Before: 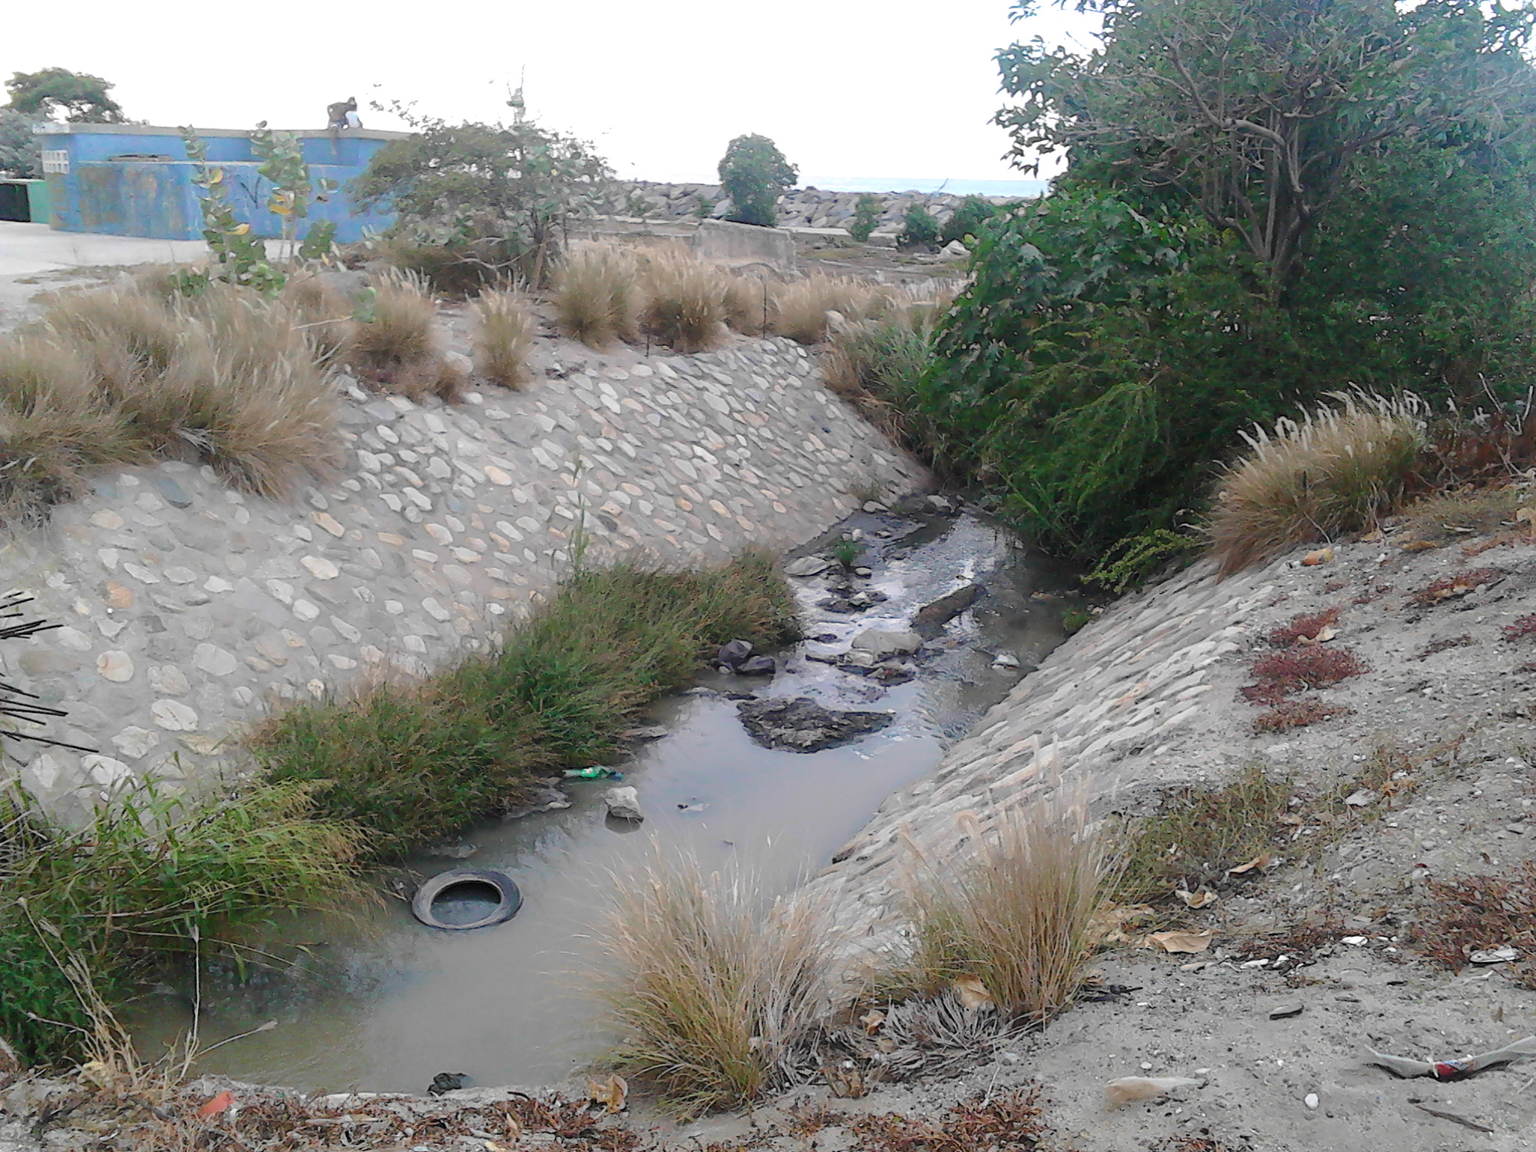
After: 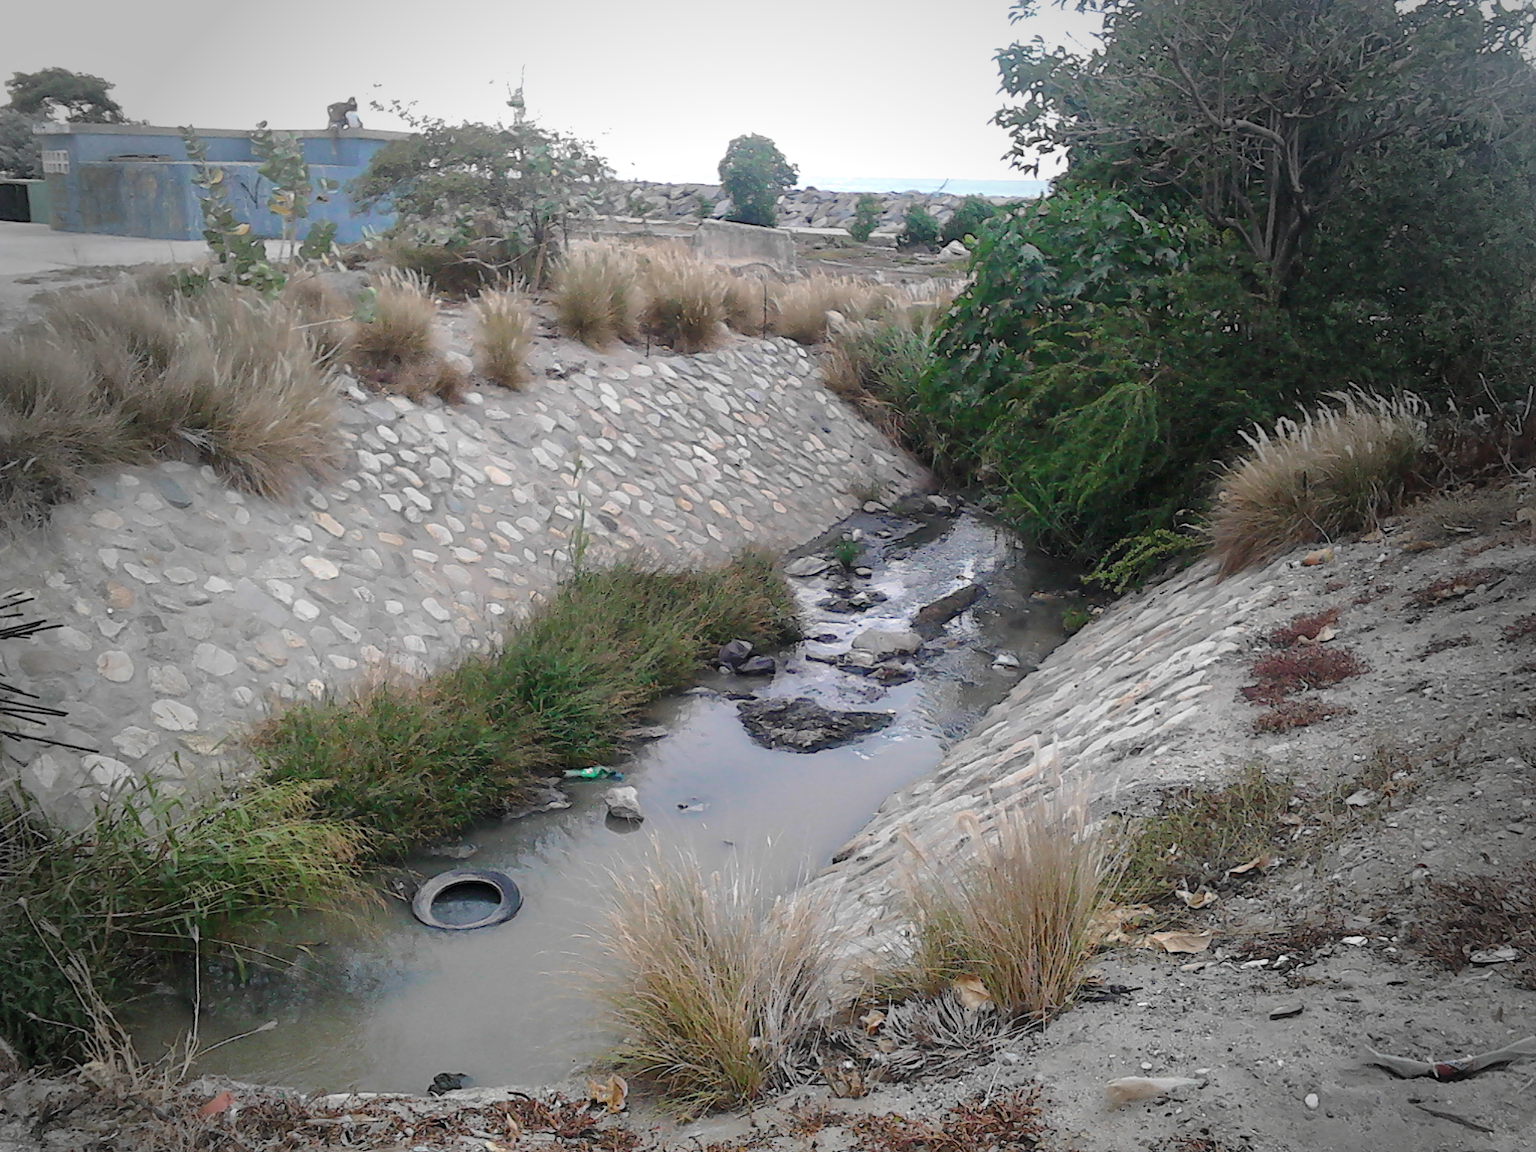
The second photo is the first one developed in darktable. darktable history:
vignetting: fall-off start 64.63%, center (-0.034, 0.148), width/height ratio 0.881
local contrast: mode bilateral grid, contrast 20, coarseness 50, detail 120%, midtone range 0.2
